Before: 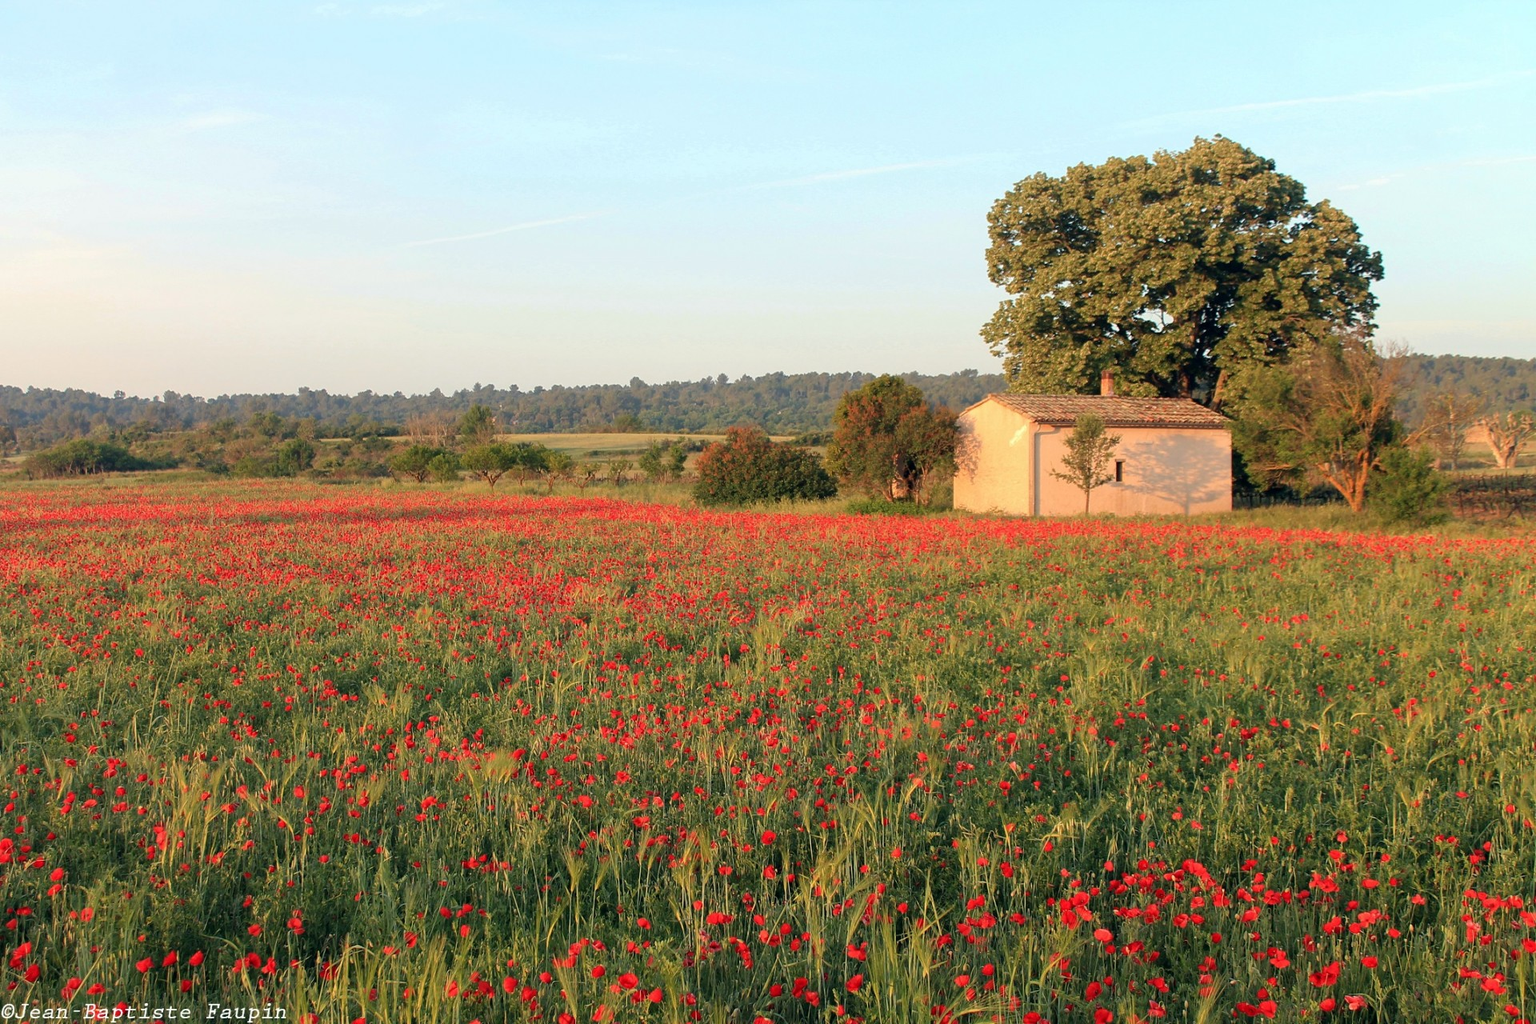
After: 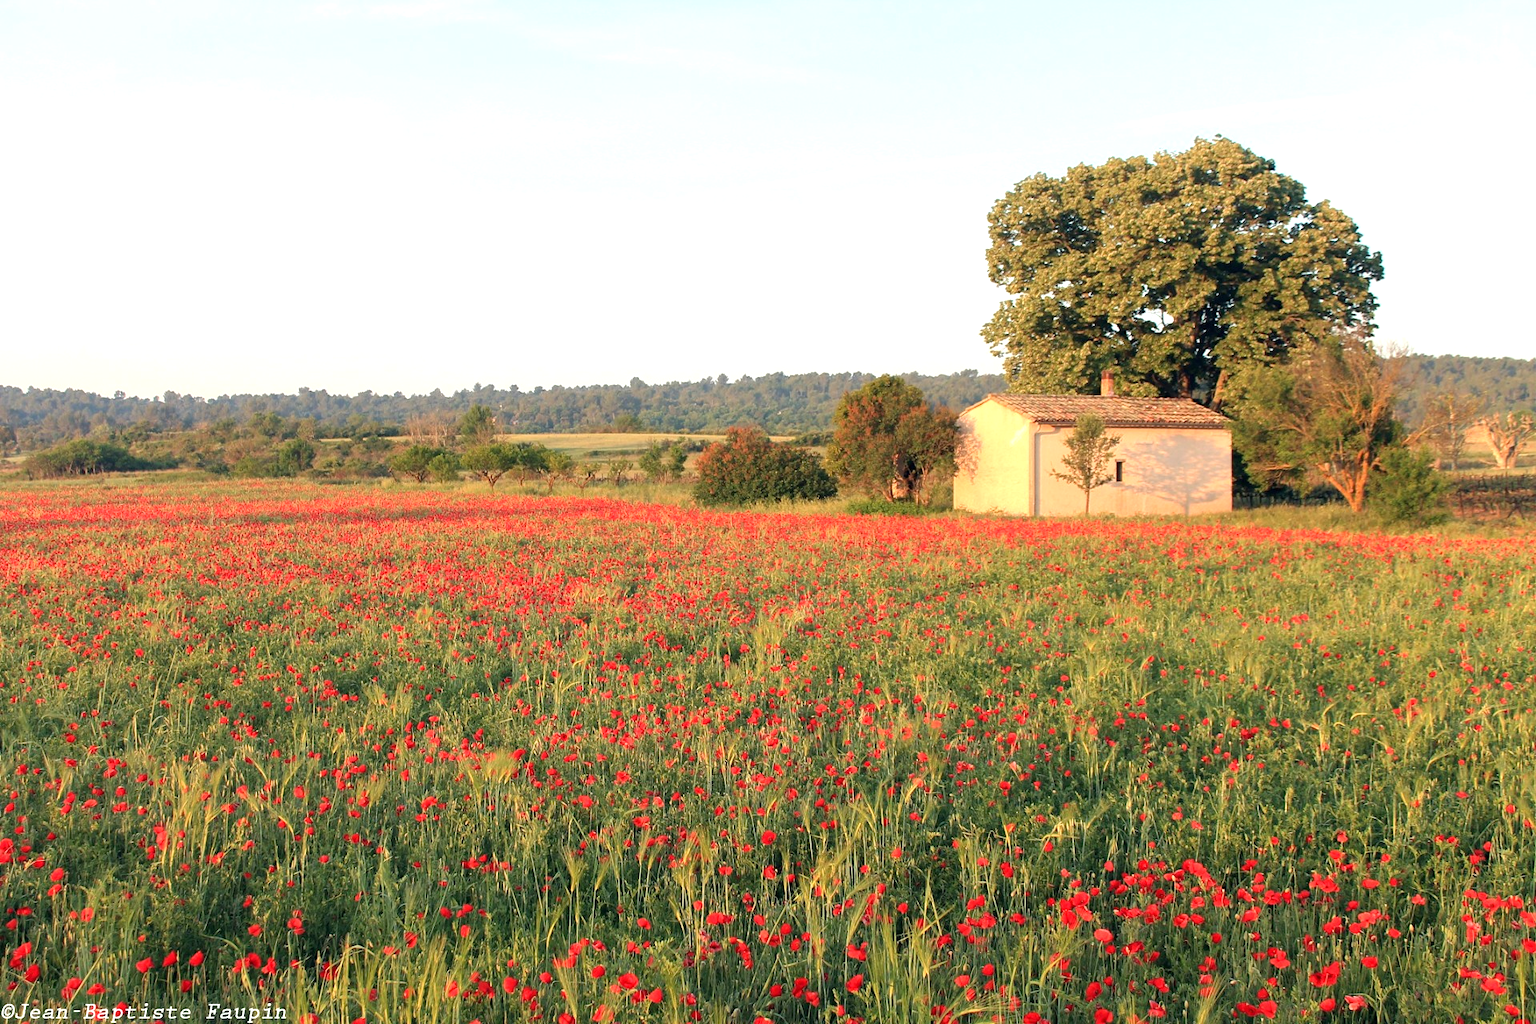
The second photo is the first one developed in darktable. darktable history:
exposure: black level correction 0, exposure 0.59 EV, compensate highlight preservation false
